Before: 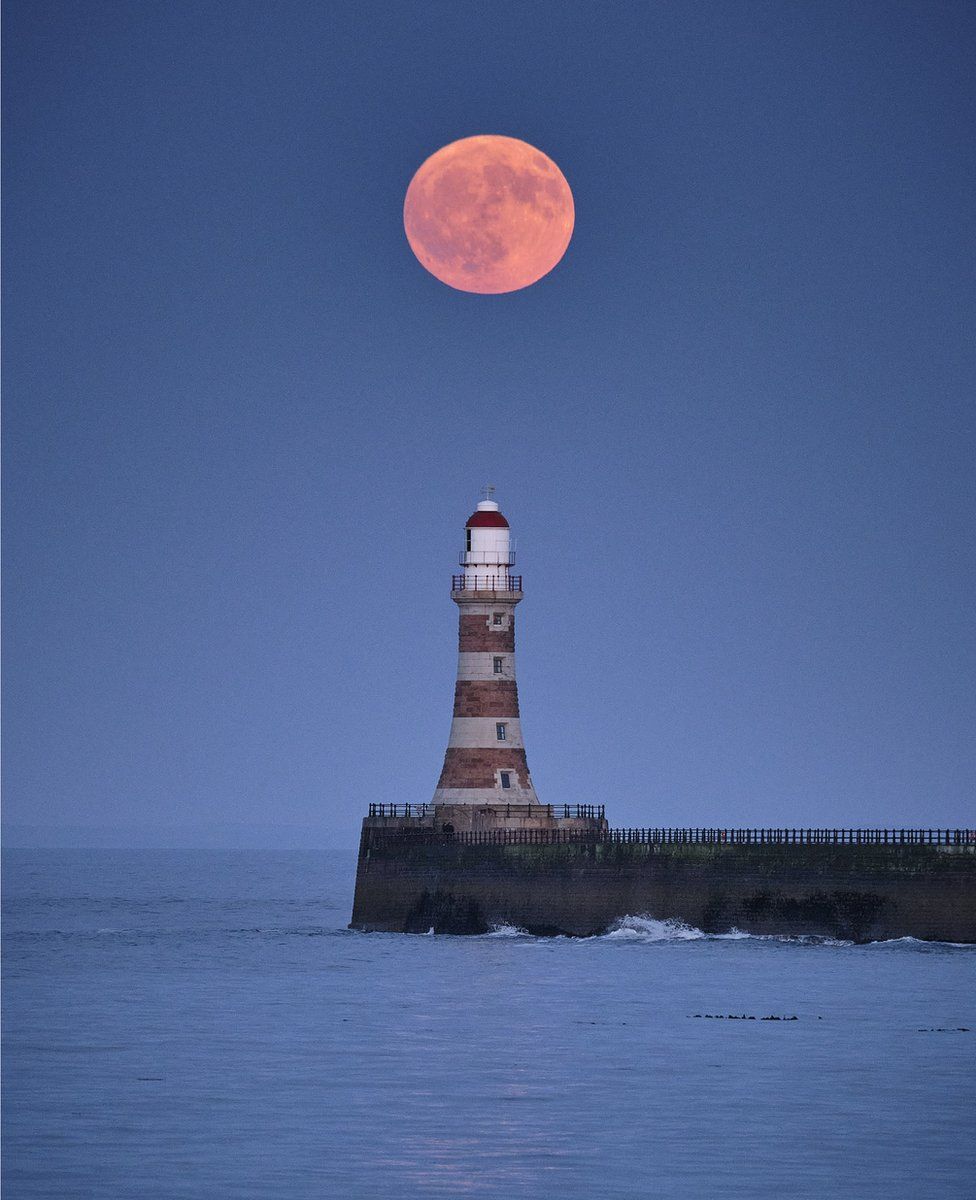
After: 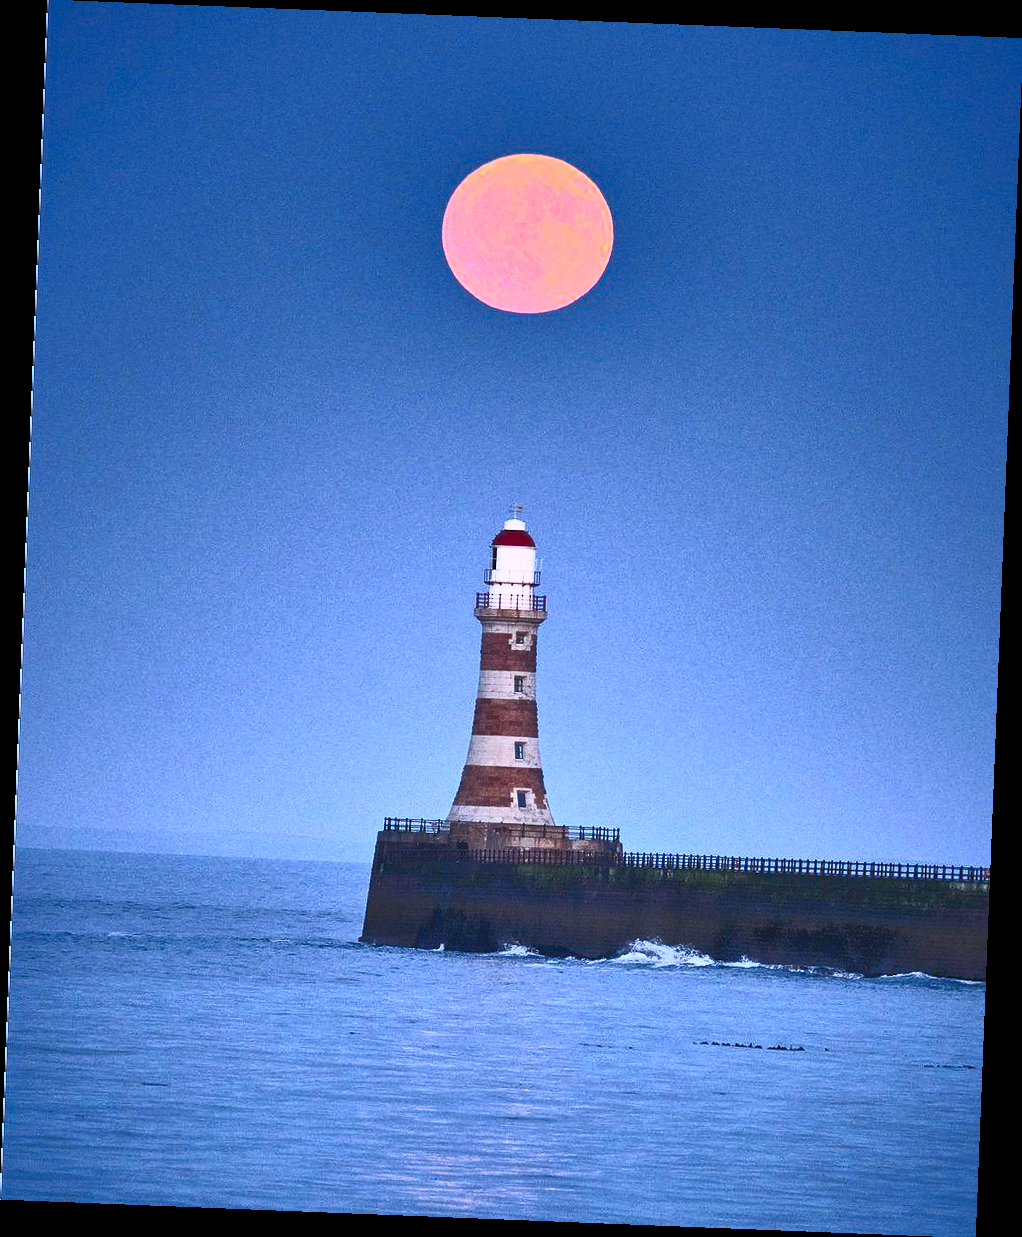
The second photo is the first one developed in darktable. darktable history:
contrast brightness saturation: contrast 0.83, brightness 0.59, saturation 0.59
rotate and perspective: rotation 2.27°, automatic cropping off
shadows and highlights: on, module defaults
